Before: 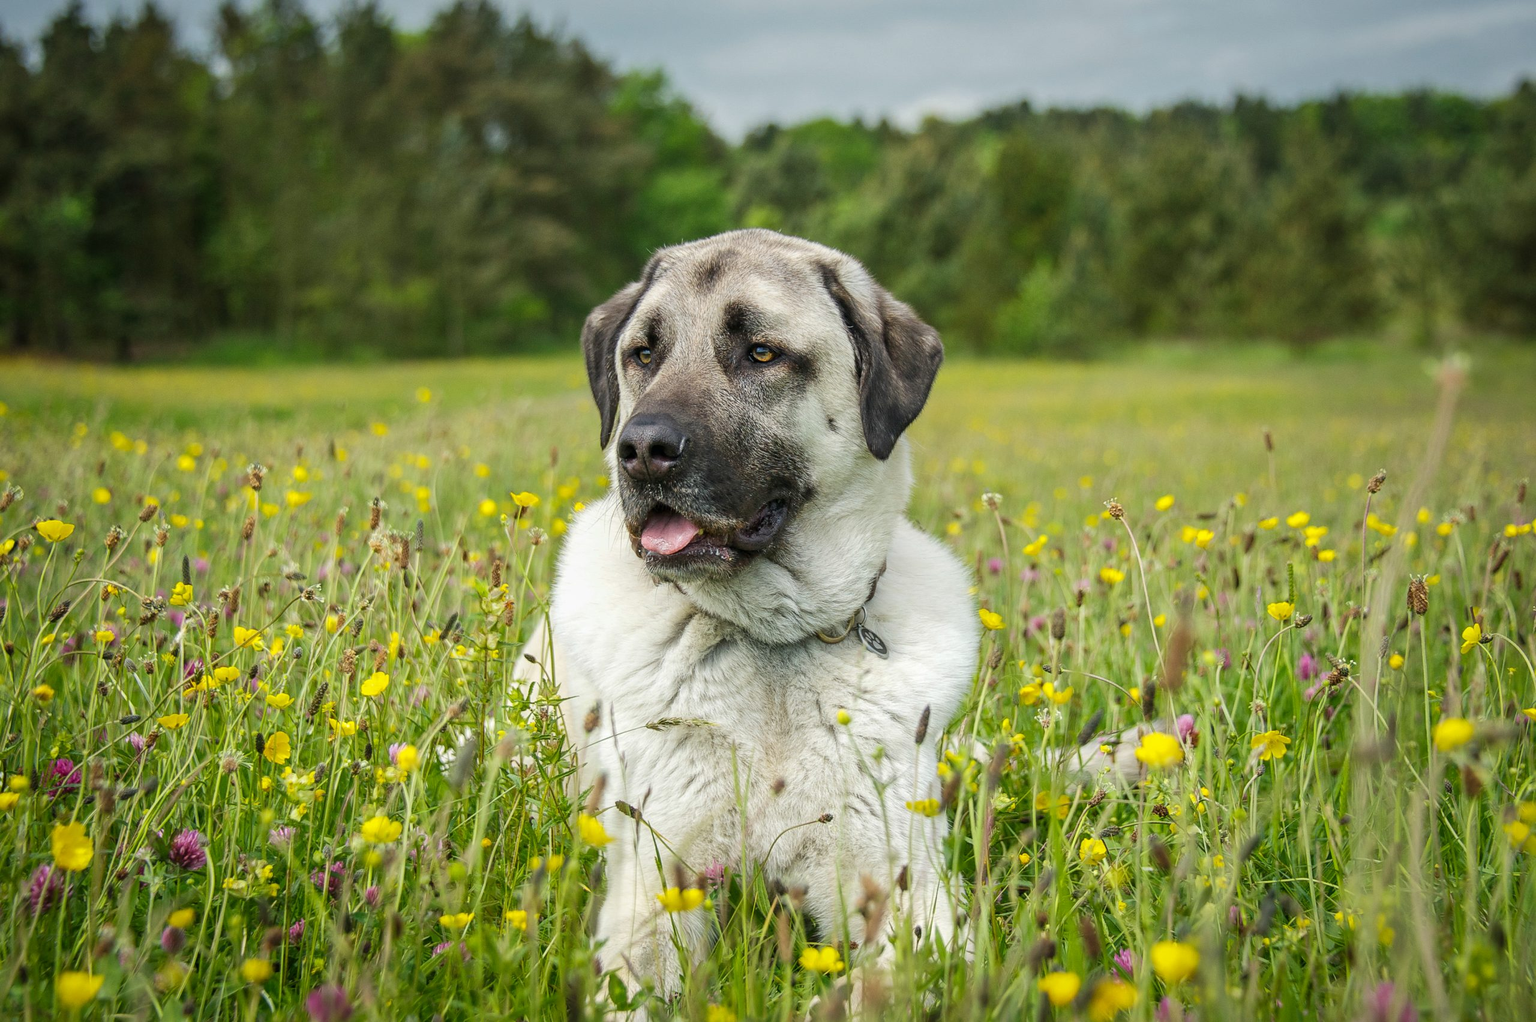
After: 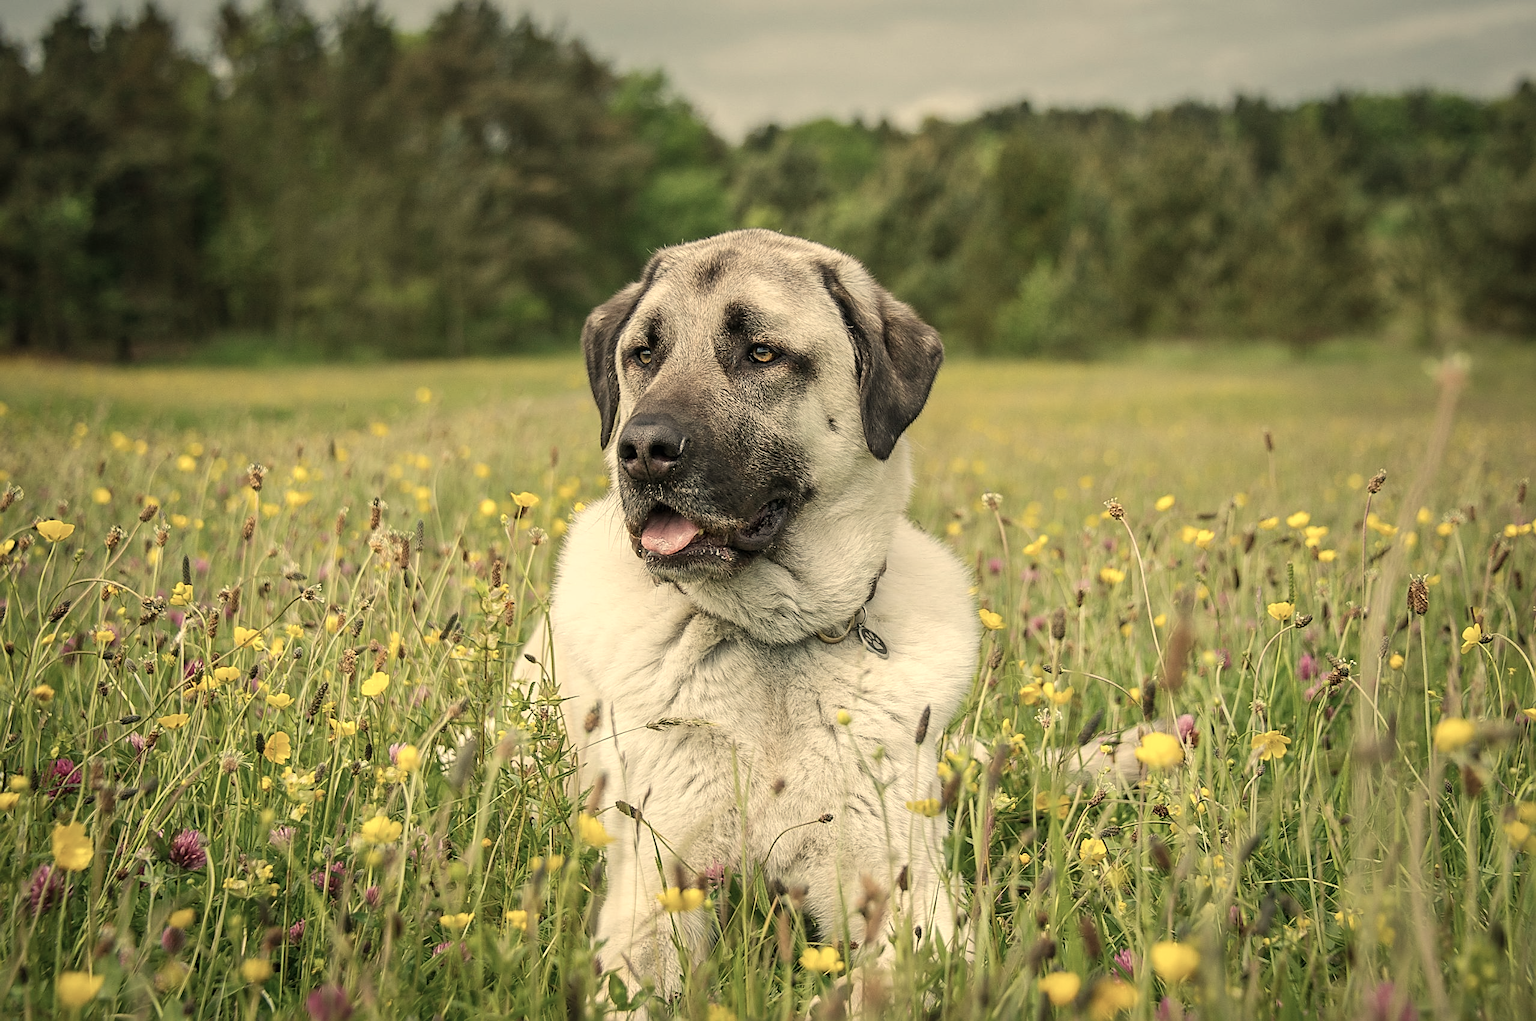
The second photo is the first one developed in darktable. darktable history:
color correction: highlights a* 5.59, highlights b* 5.24, saturation 0.68
sharpen: on, module defaults
tone equalizer: on, module defaults
white balance: red 1.08, blue 0.791
